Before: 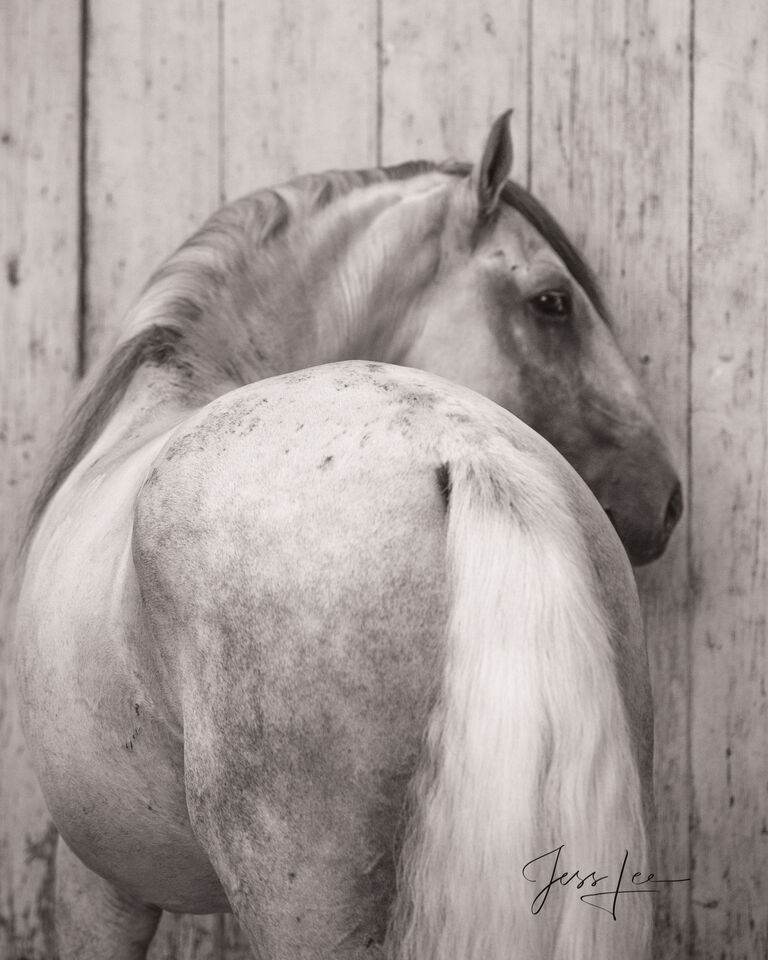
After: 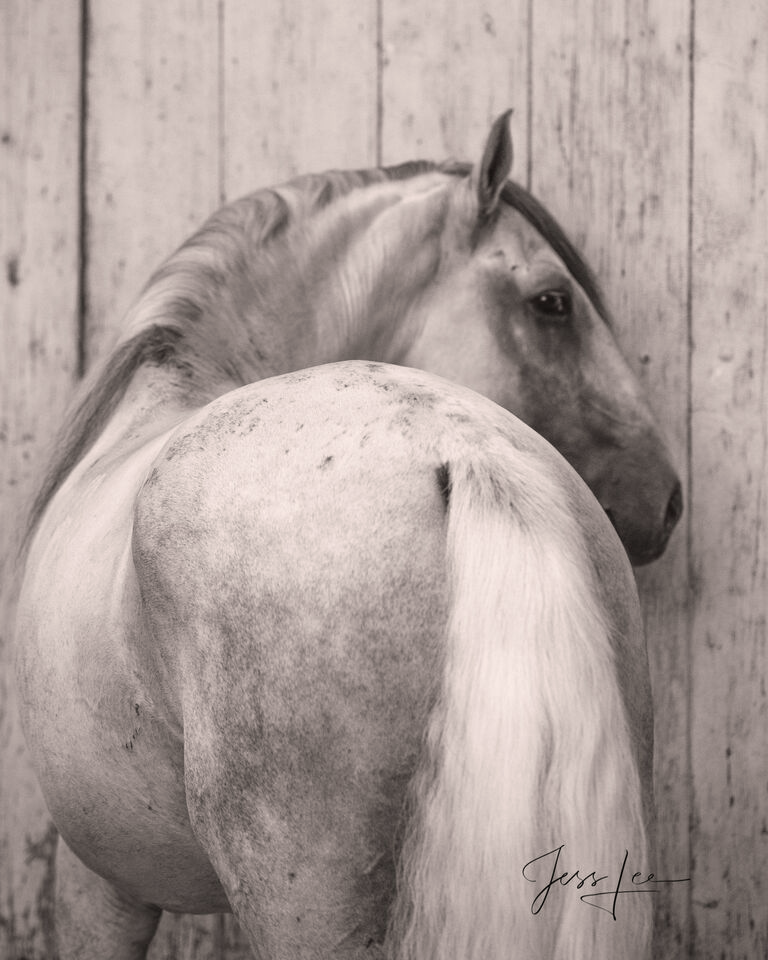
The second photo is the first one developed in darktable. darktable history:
color correction: highlights a* 5.54, highlights b* 5.15, saturation 0.652
